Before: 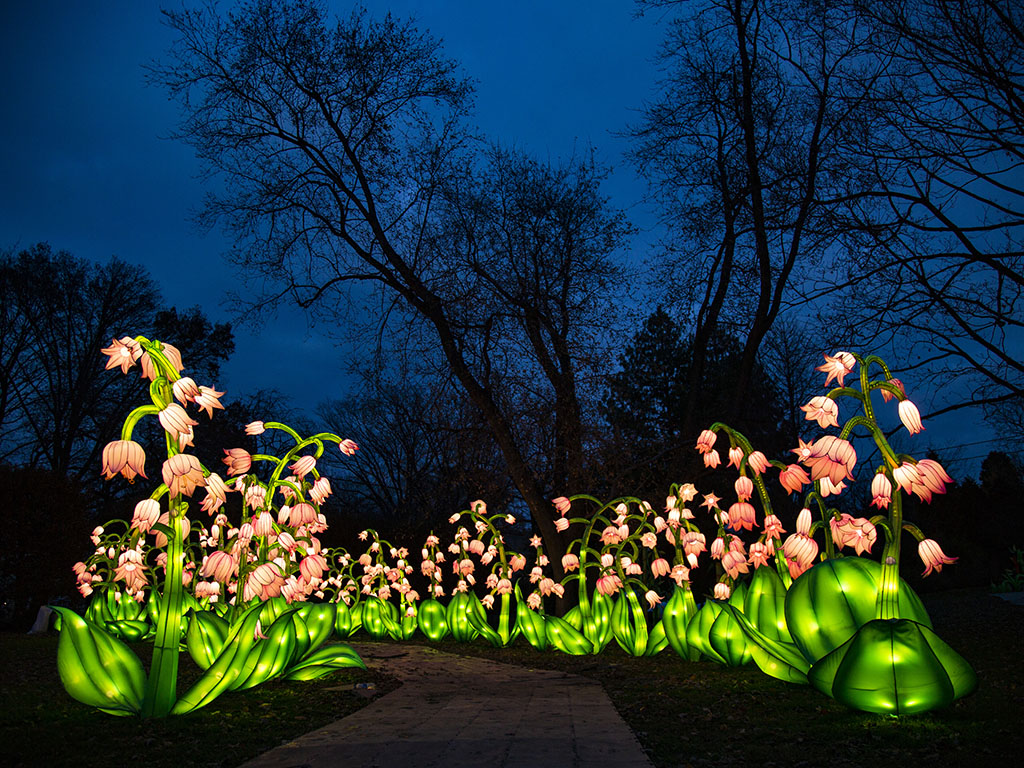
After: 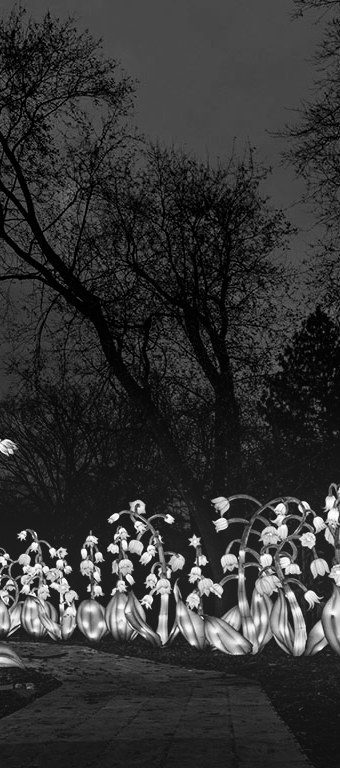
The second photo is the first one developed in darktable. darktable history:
bloom: on, module defaults
crop: left 33.36%, right 33.36%
monochrome: on, module defaults
